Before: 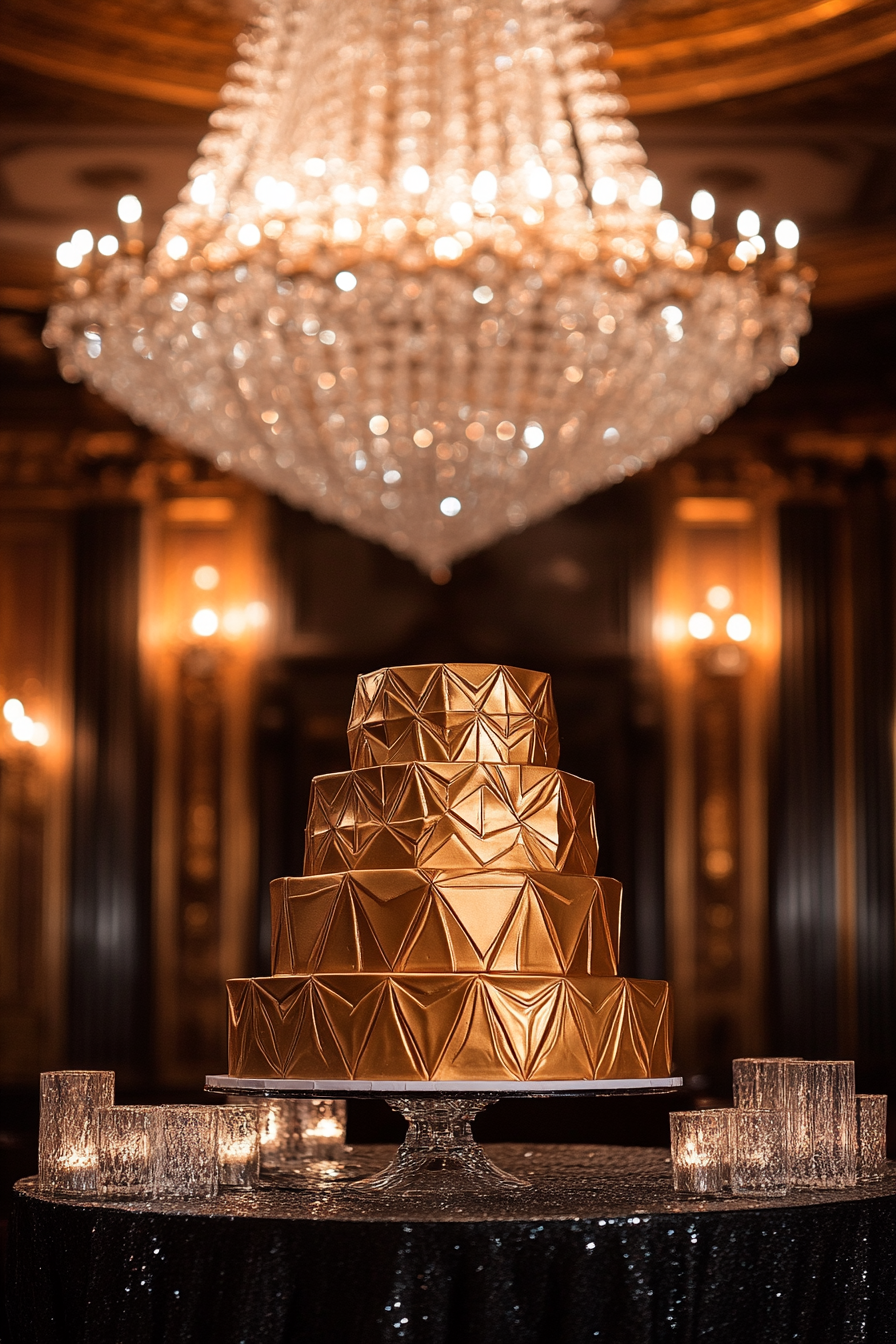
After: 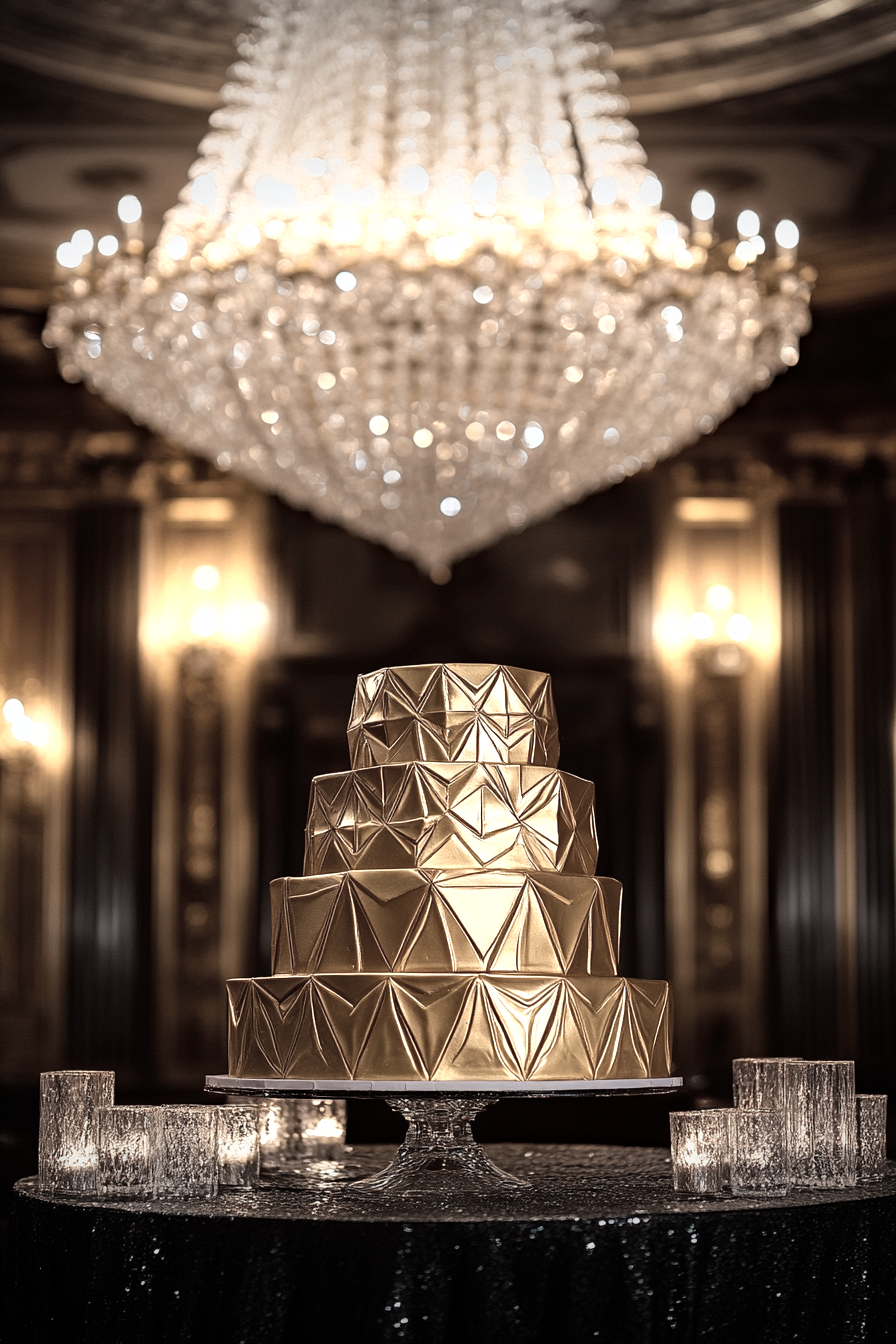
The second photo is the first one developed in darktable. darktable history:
color zones: curves: ch0 [(0.25, 0.667) (0.758, 0.368)]; ch1 [(0.215, 0.245) (0.761, 0.373)]; ch2 [(0.247, 0.554) (0.761, 0.436)]
haze removal: compatibility mode true, adaptive false
vignetting: fall-off start 100.41%, width/height ratio 1.323, unbound false
